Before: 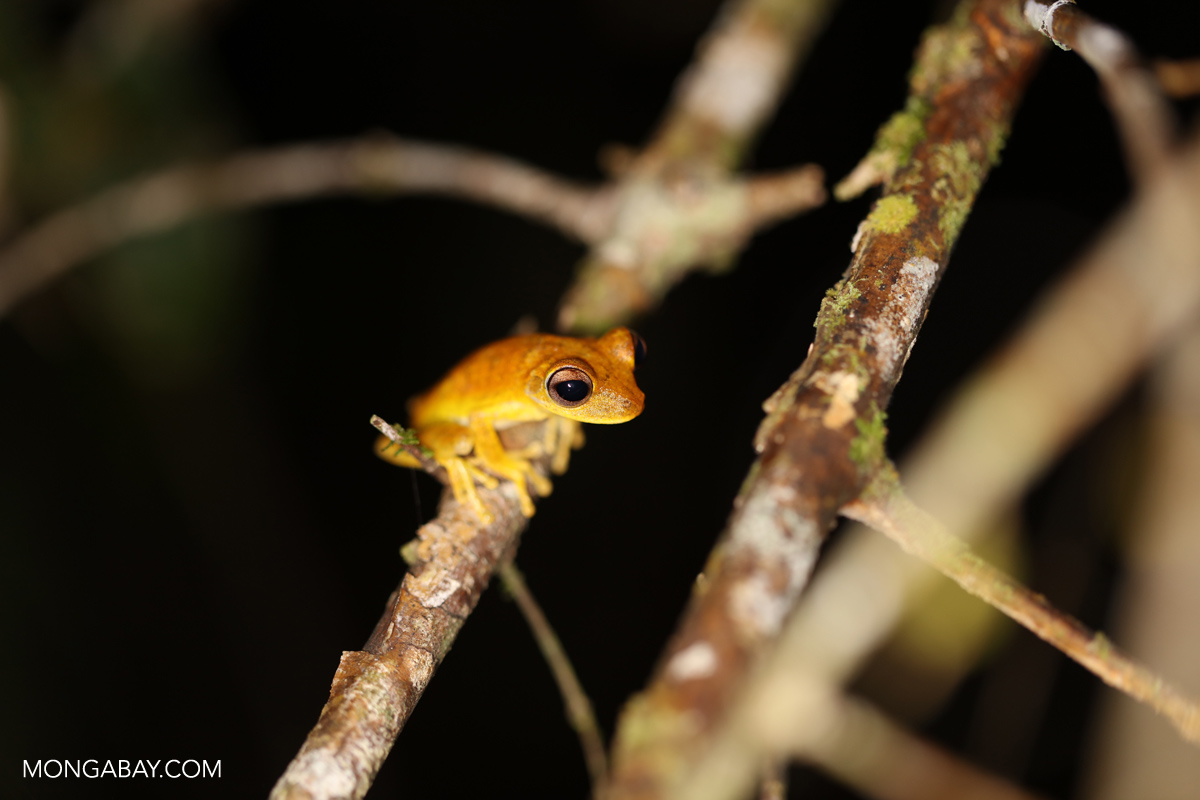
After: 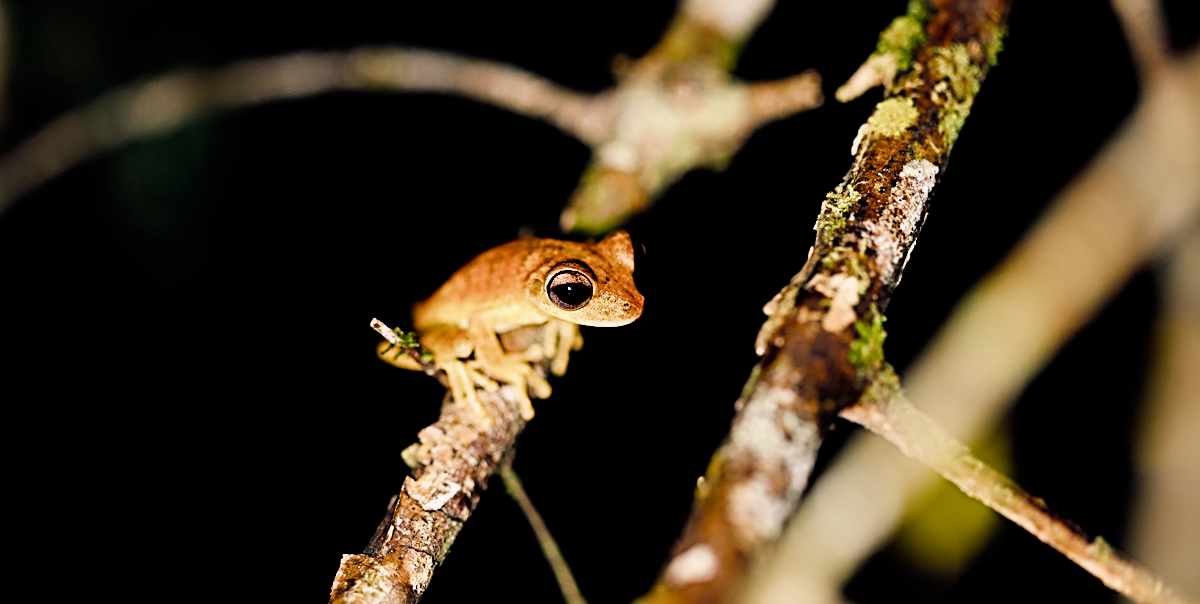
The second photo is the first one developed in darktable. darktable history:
crop and rotate: top 12.194%, bottom 12.251%
exposure: black level correction 0, exposure -0.698 EV, compensate highlight preservation false
color balance rgb: shadows lift › chroma 5.315%, shadows lift › hue 239.48°, highlights gain › chroma 2.02%, highlights gain › hue 73.1°, global offset › chroma 0.057%, global offset › hue 253.78°, perceptual saturation grading › global saturation 20%, perceptual saturation grading › highlights -24.86%, perceptual saturation grading › shadows 50.521%, perceptual brilliance grading › global brilliance 11.101%, global vibrance 20%
filmic rgb: black relative exposure -7.5 EV, white relative exposure 4.99 EV, hardness 3.32, contrast 1.298, add noise in highlights 0.002, preserve chrominance max RGB, color science v3 (2019), use custom middle-gray values true, contrast in highlights soft
contrast equalizer: y [[0.6 ×6], [0.55 ×6], [0 ×6], [0 ×6], [0 ×6]]
sharpen: radius 3.677, amount 0.944
